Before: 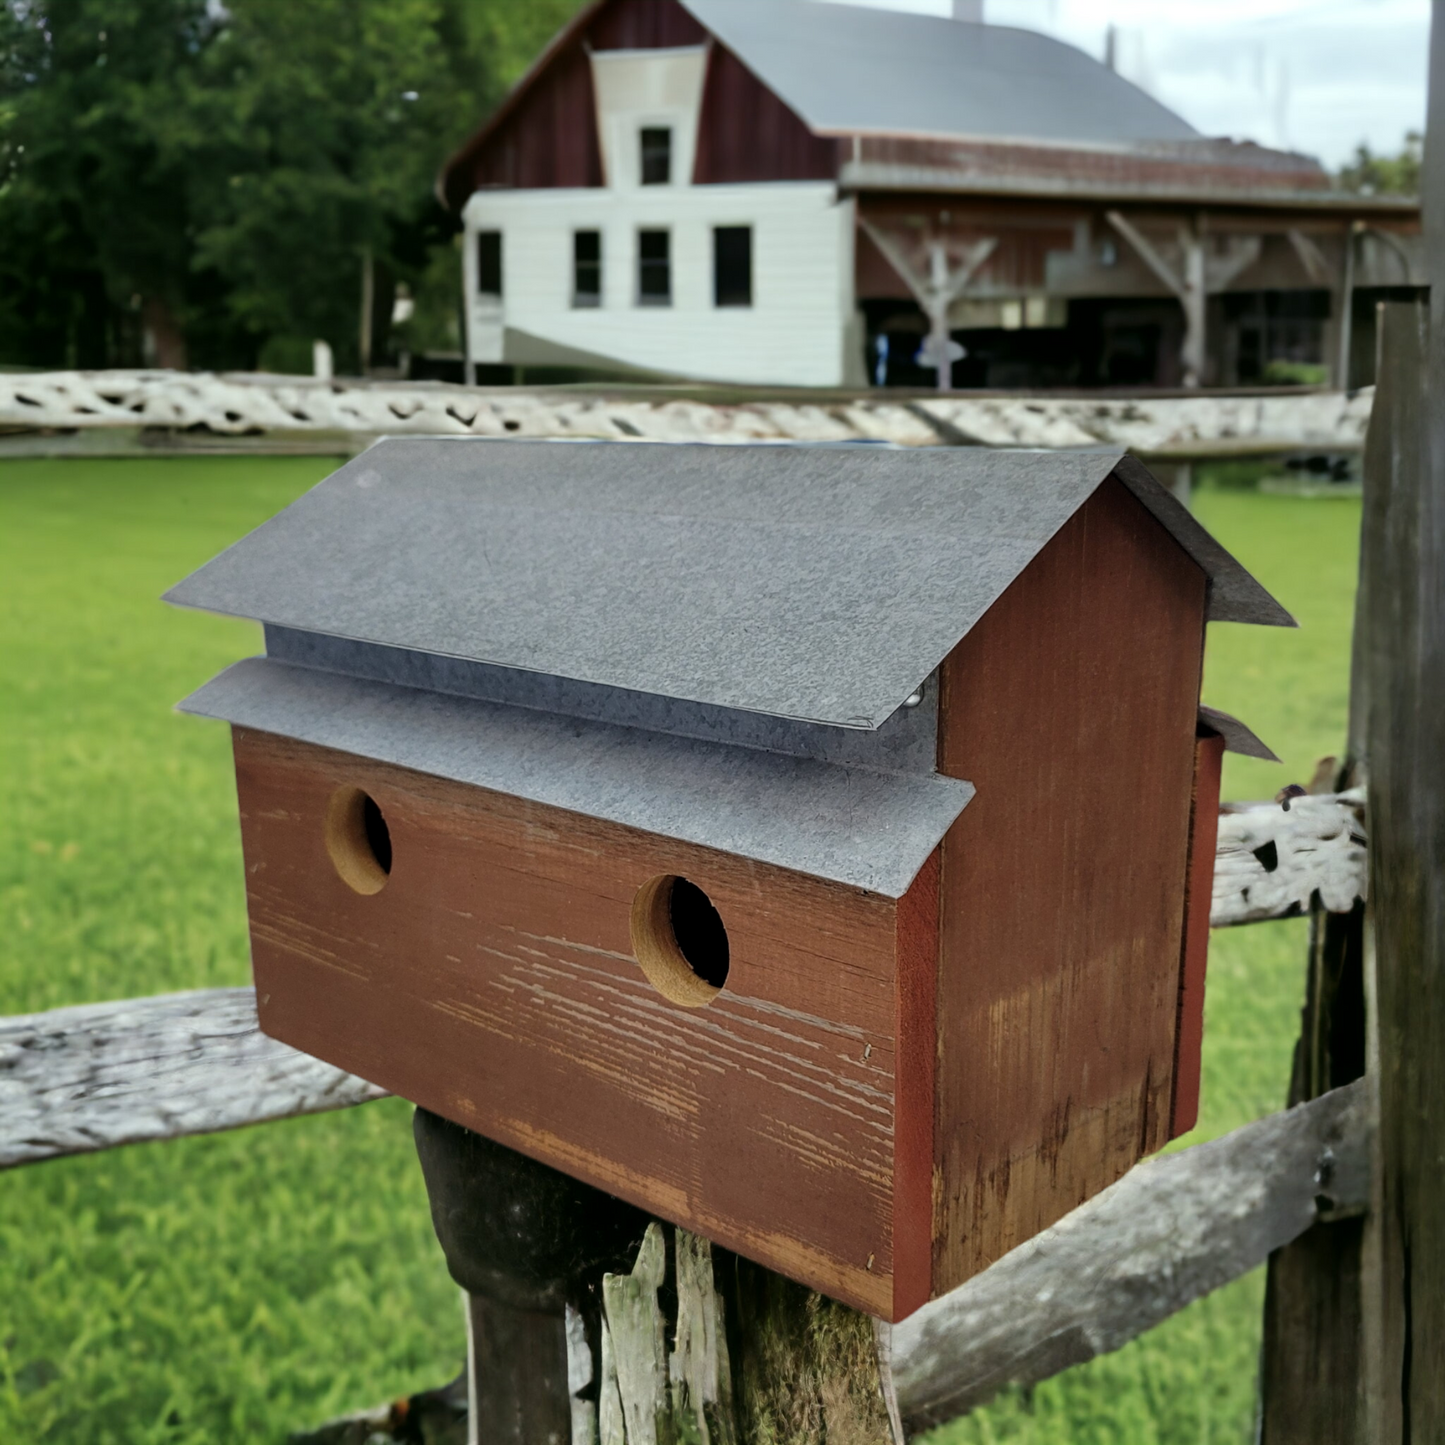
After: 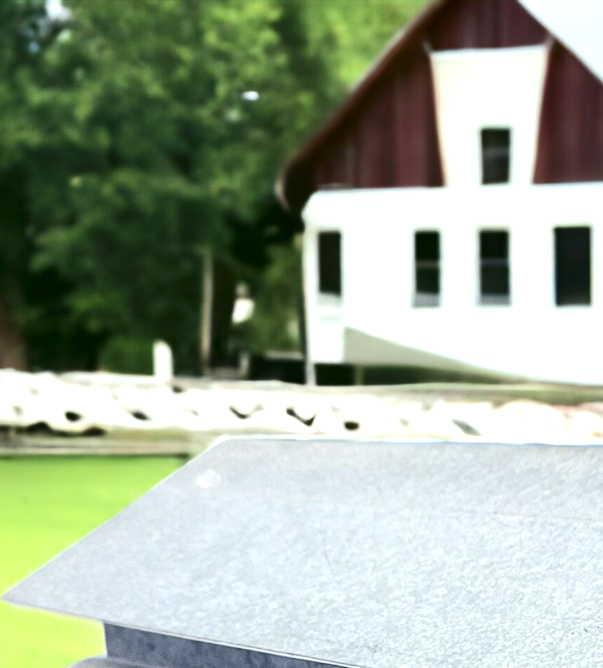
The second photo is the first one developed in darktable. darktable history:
exposure: black level correction 0, exposure 1.409 EV, compensate exposure bias true, compensate highlight preservation false
crop and rotate: left 11.102%, top 0.05%, right 47.116%, bottom 53.655%
tone curve: curves: ch0 [(0, 0) (0.003, 0.003) (0.011, 0.012) (0.025, 0.023) (0.044, 0.04) (0.069, 0.056) (0.1, 0.082) (0.136, 0.107) (0.177, 0.144) (0.224, 0.186) (0.277, 0.237) (0.335, 0.297) (0.399, 0.37) (0.468, 0.465) (0.543, 0.567) (0.623, 0.68) (0.709, 0.782) (0.801, 0.86) (0.898, 0.924) (1, 1)], color space Lab, independent channels, preserve colors none
